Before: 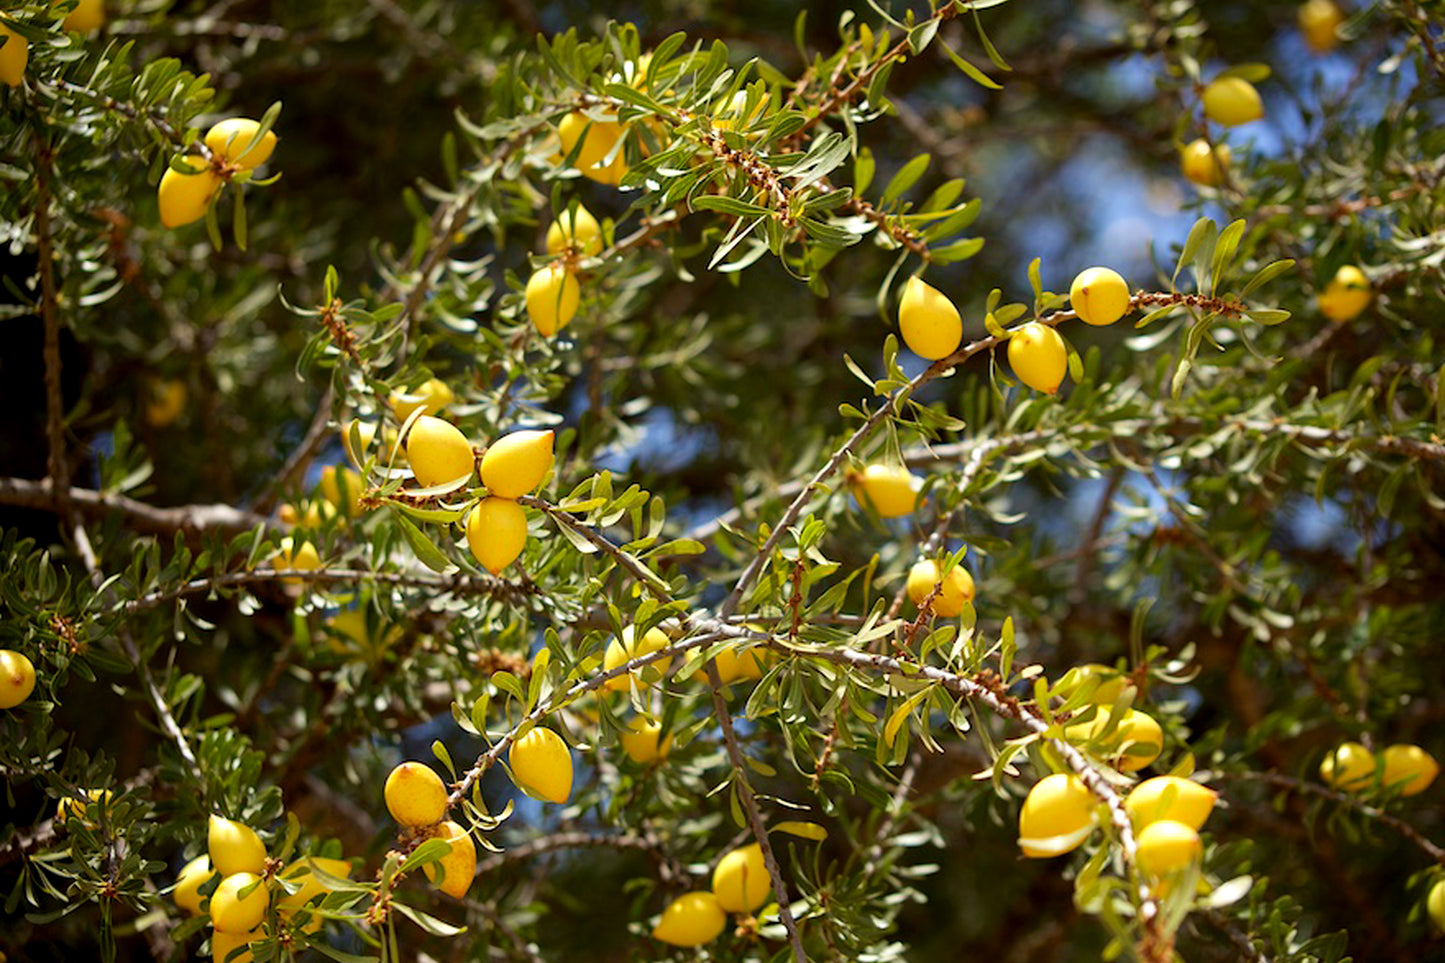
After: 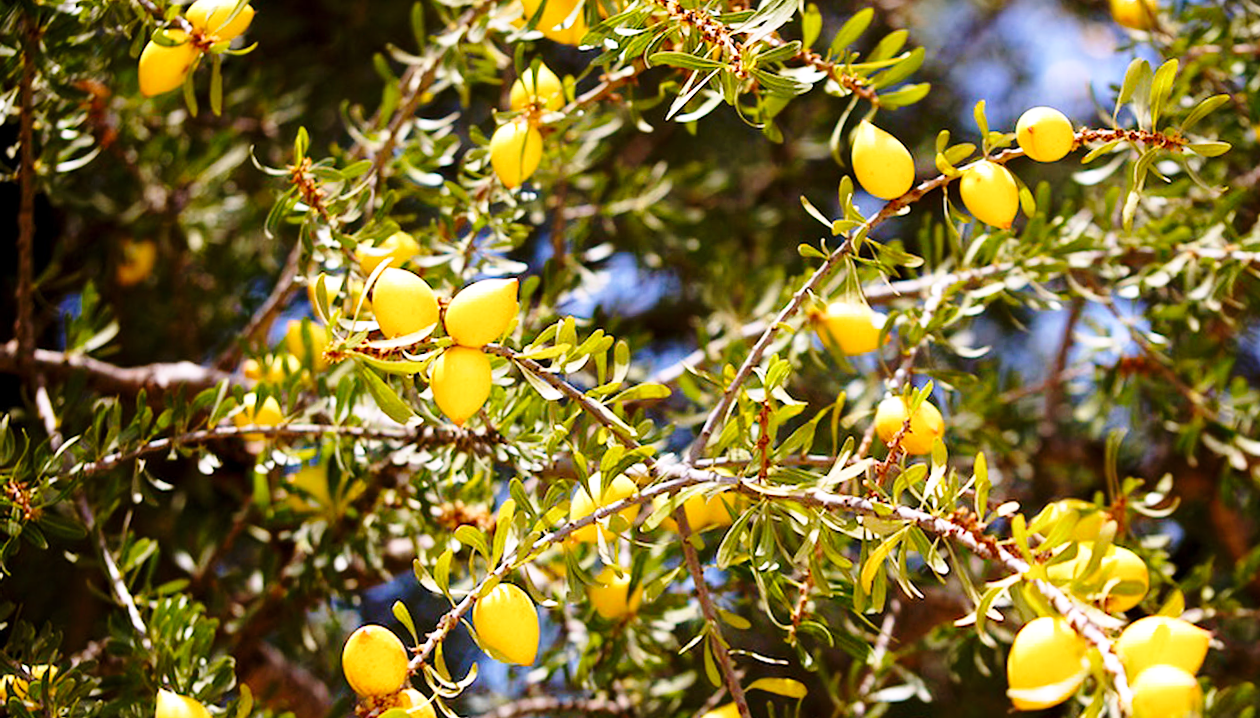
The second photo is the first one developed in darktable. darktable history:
base curve: curves: ch0 [(0, 0) (0.028, 0.03) (0.121, 0.232) (0.46, 0.748) (0.859, 0.968) (1, 1)], preserve colors none
crop and rotate: angle 0.03°, top 11.643%, right 5.651%, bottom 11.189%
white balance: red 1.066, blue 1.119
color balance rgb: on, module defaults
rotate and perspective: rotation -1.68°, lens shift (vertical) -0.146, crop left 0.049, crop right 0.912, crop top 0.032, crop bottom 0.96
